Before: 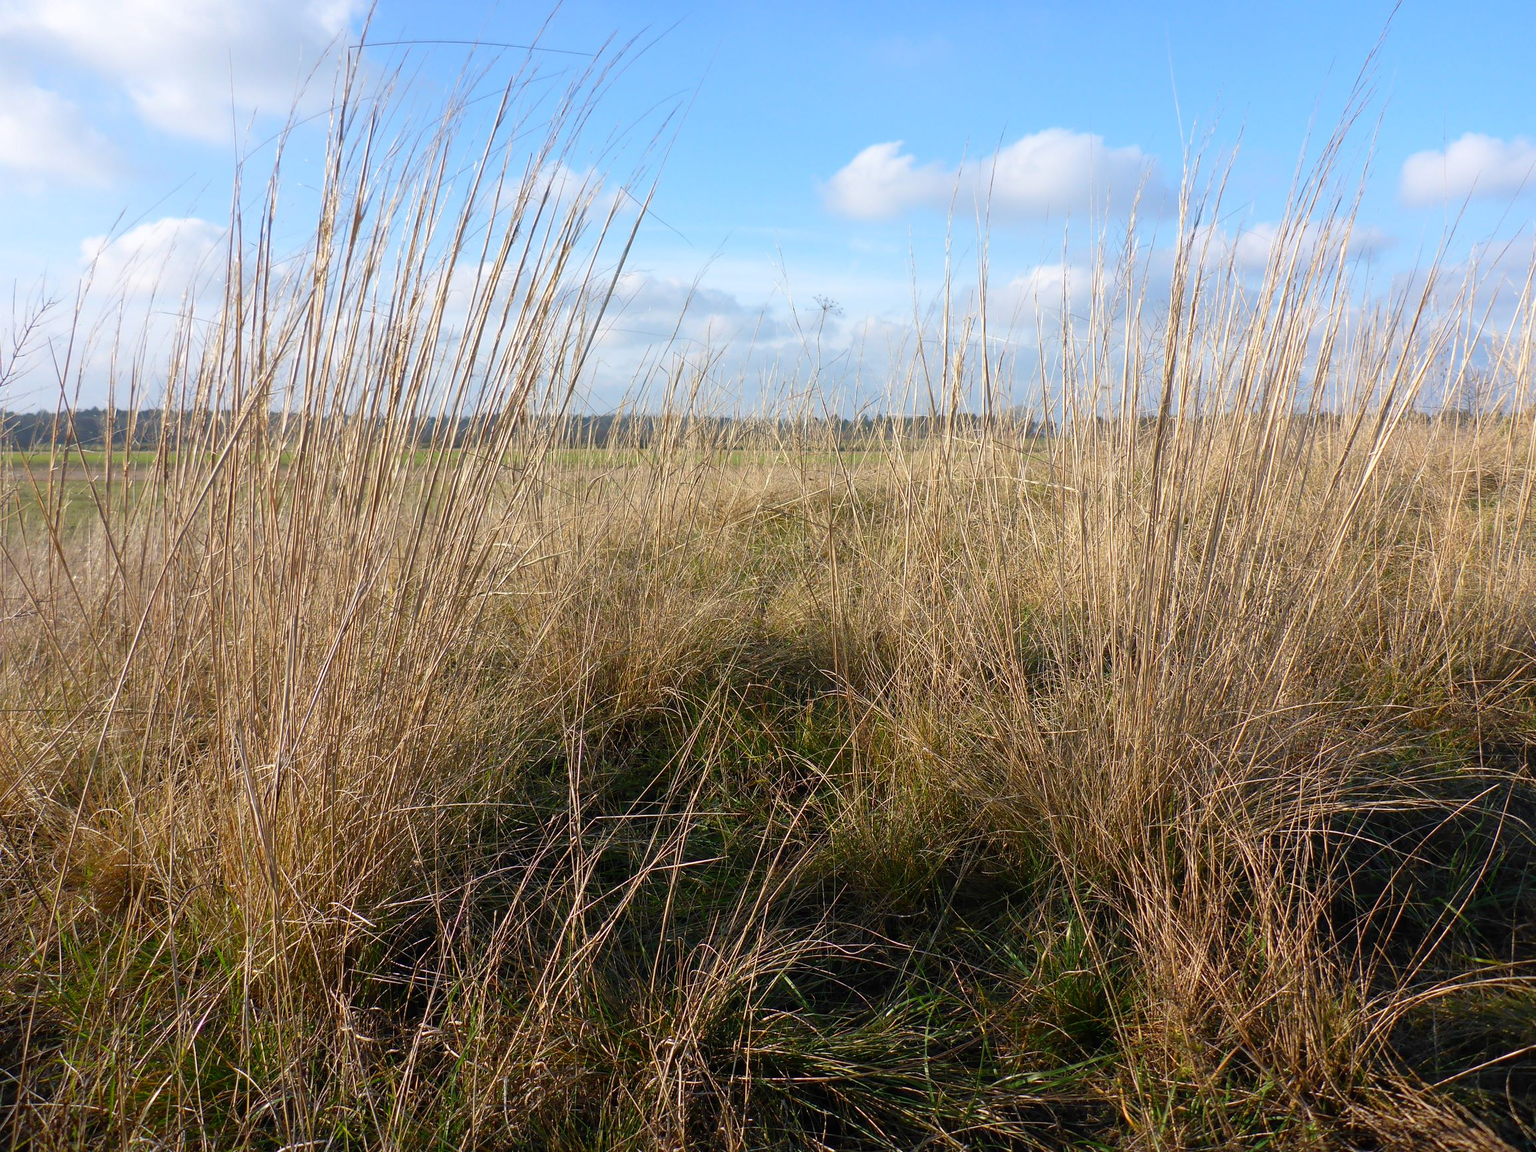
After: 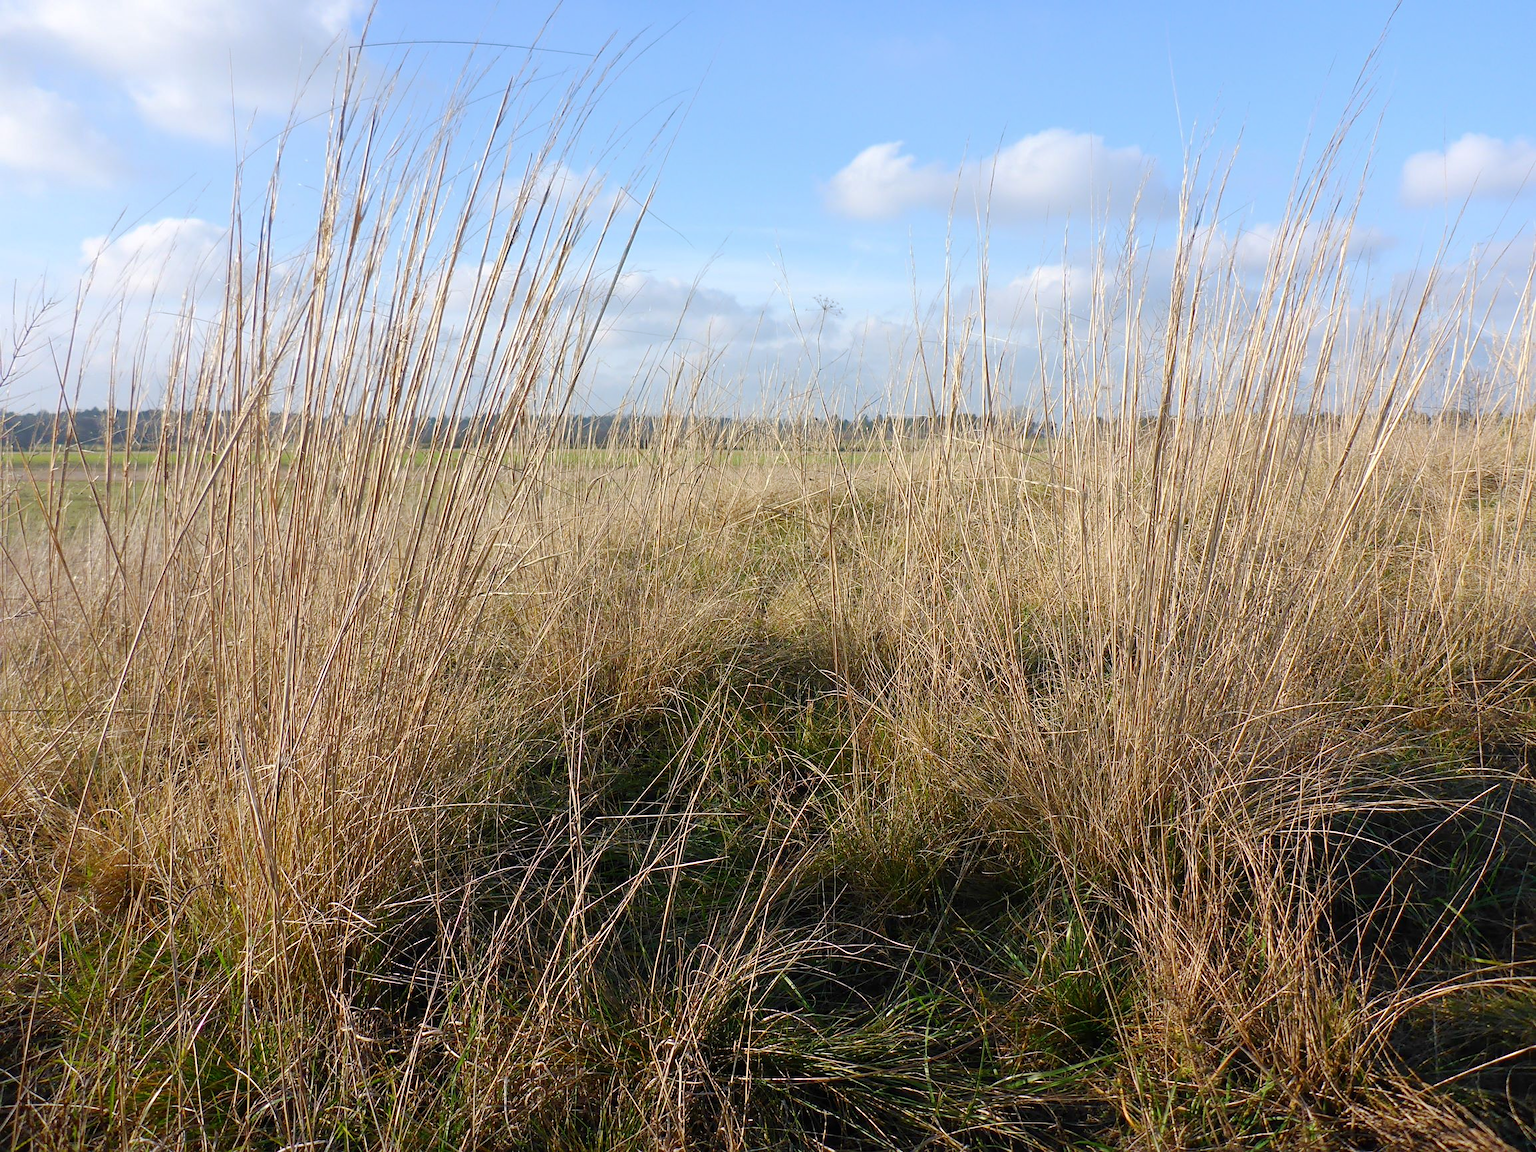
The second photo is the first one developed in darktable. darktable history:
base curve: curves: ch0 [(0, 0) (0.262, 0.32) (0.722, 0.705) (1, 1)], preserve colors none
sharpen: amount 0.205
